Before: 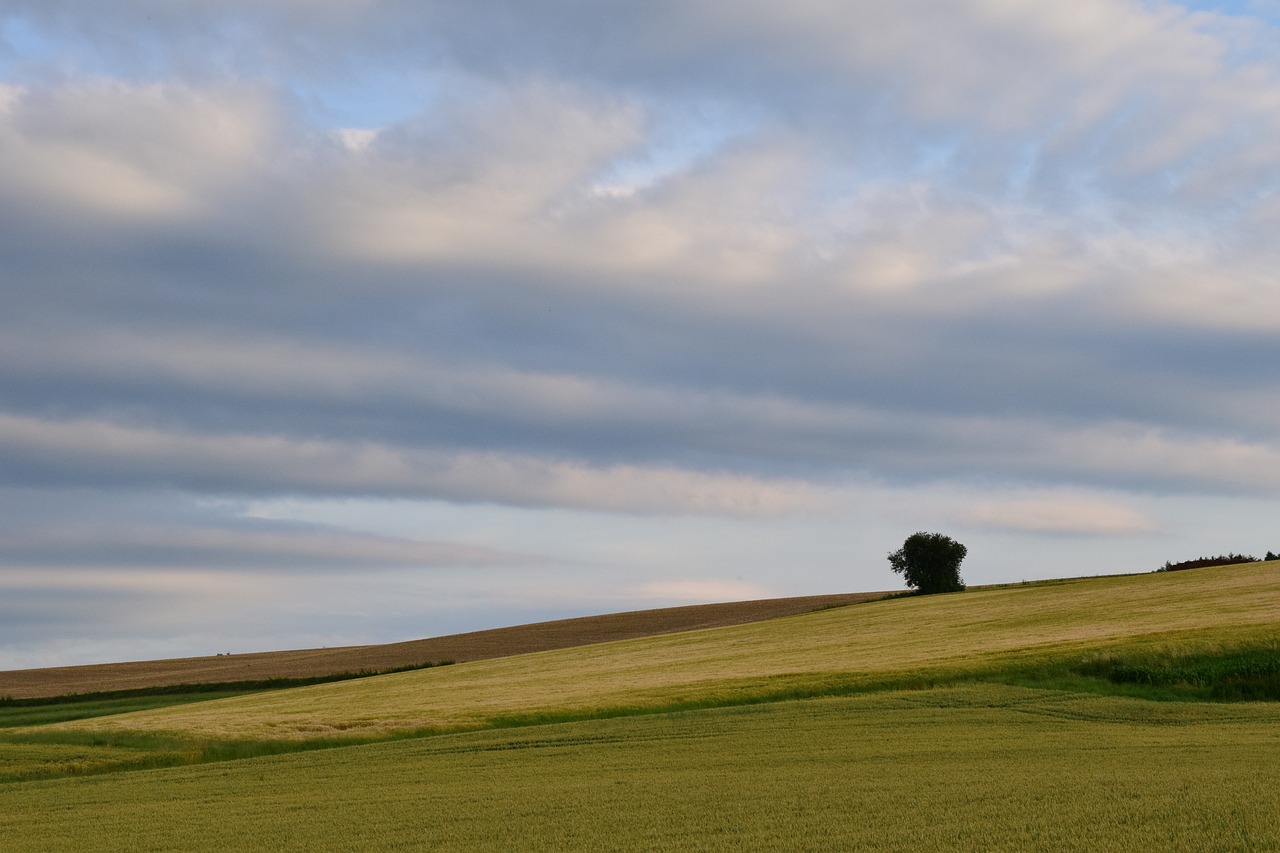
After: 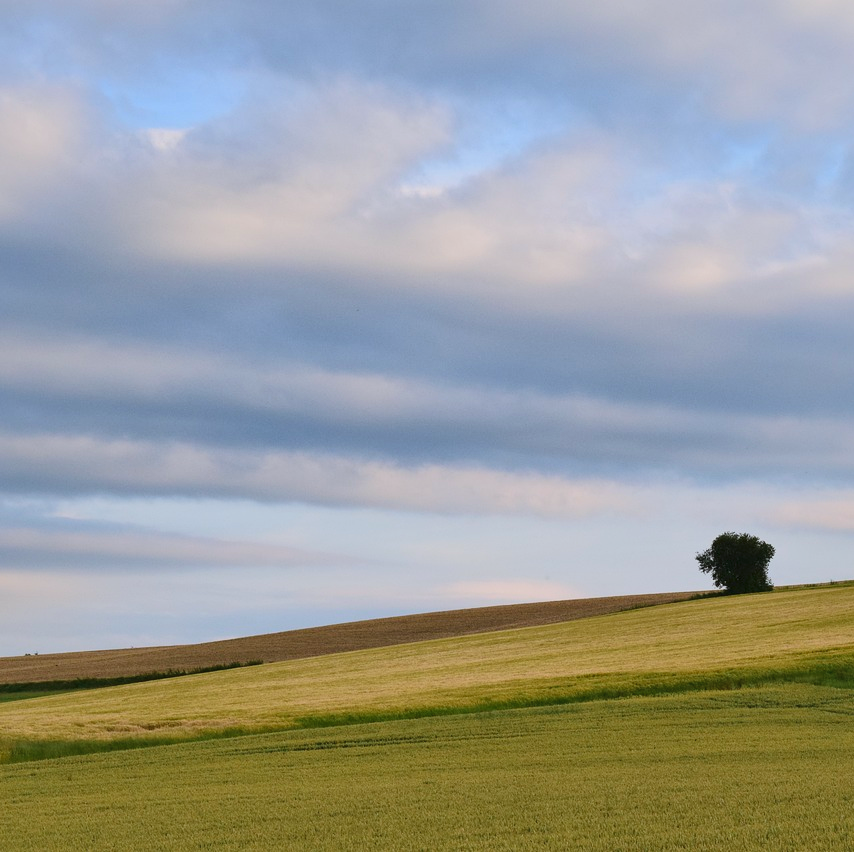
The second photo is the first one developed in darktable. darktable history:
tone curve: curves: ch0 [(0, 0.012) (0.144, 0.137) (0.326, 0.386) (0.489, 0.573) (0.656, 0.763) (0.849, 0.902) (1, 0.974)]; ch1 [(0, 0) (0.366, 0.367) (0.475, 0.453) (0.494, 0.493) (0.504, 0.497) (0.544, 0.579) (0.562, 0.619) (0.622, 0.694) (1, 1)]; ch2 [(0, 0) (0.333, 0.346) (0.375, 0.375) (0.424, 0.43) (0.476, 0.492) (0.502, 0.503) (0.533, 0.541) (0.572, 0.615) (0.605, 0.656) (0.641, 0.709) (1, 1)], color space Lab, linked channels, preserve colors none
color correction: highlights a* -0.126, highlights b* -5.13, shadows a* -0.127, shadows b* -0.078
shadows and highlights: on, module defaults
crop and rotate: left 15.048%, right 18.168%
